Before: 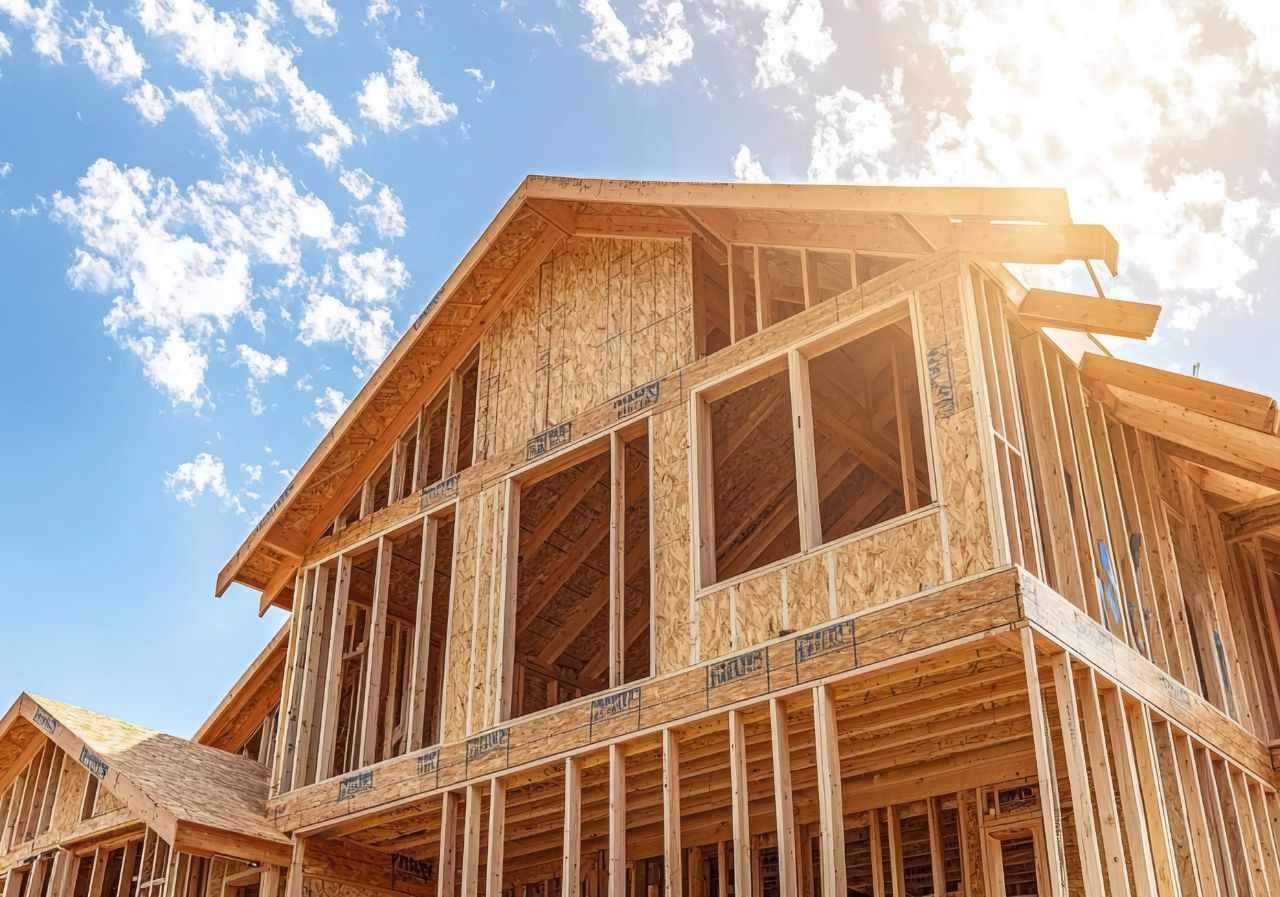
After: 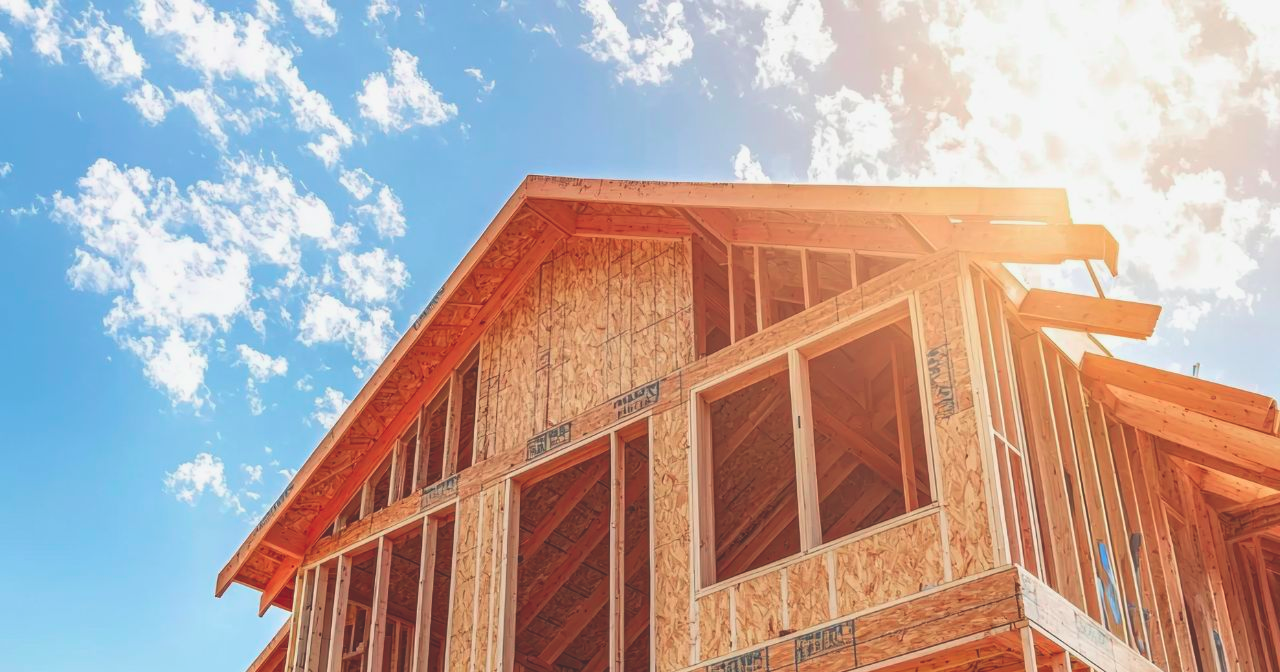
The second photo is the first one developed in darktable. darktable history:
color contrast: green-magenta contrast 1.73, blue-yellow contrast 1.15
crop: bottom 24.967%
exposure: black level correction -0.025, exposure -0.117 EV, compensate highlight preservation false
